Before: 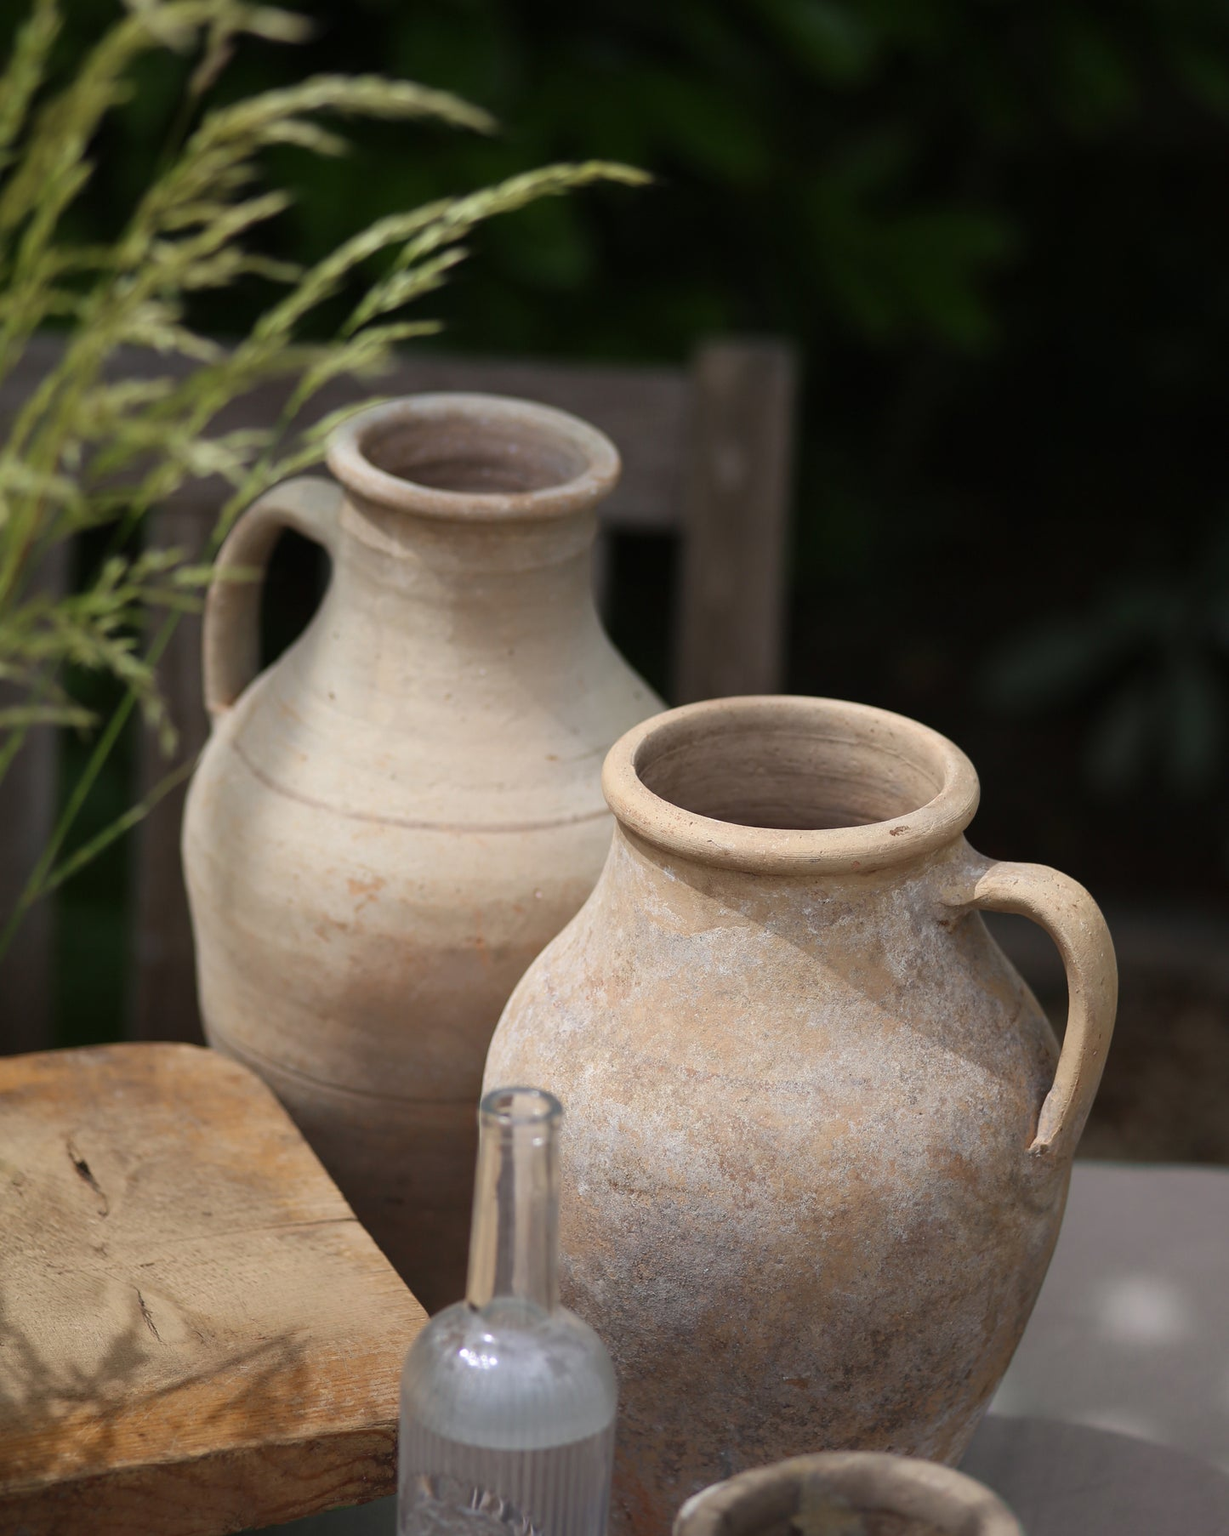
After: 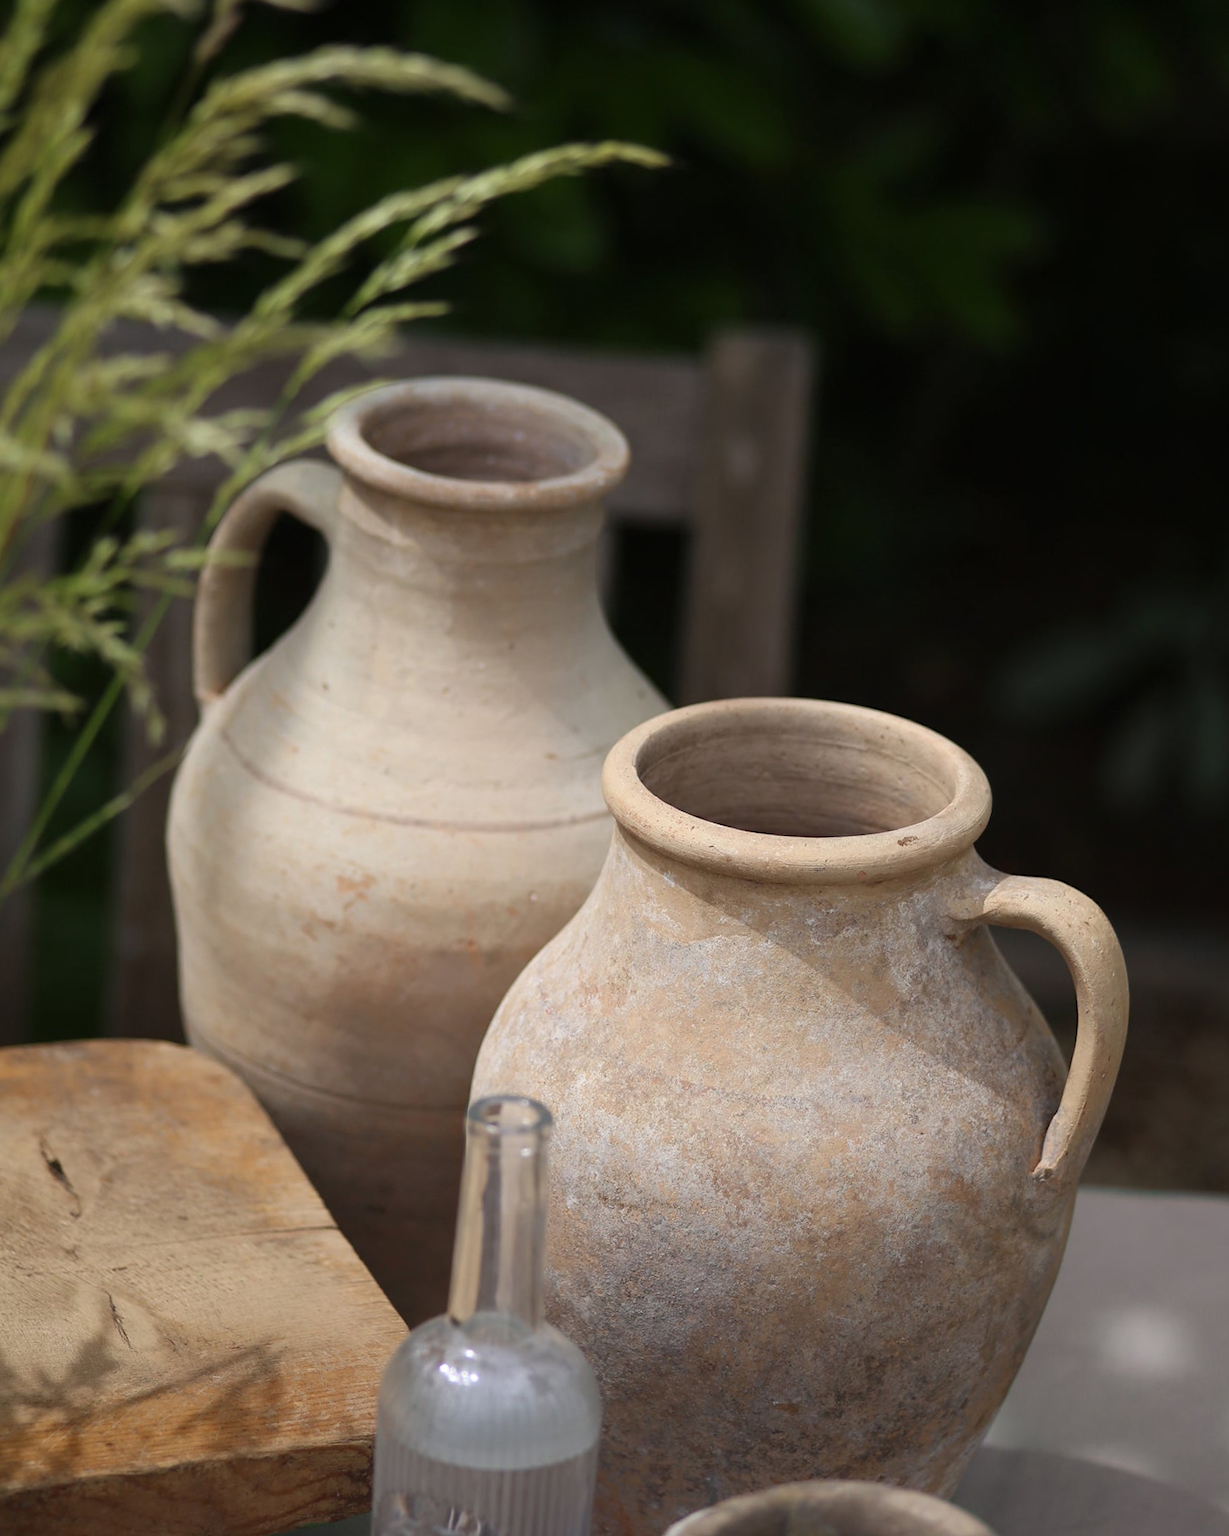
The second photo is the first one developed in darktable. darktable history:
crop and rotate: angle -1.49°
